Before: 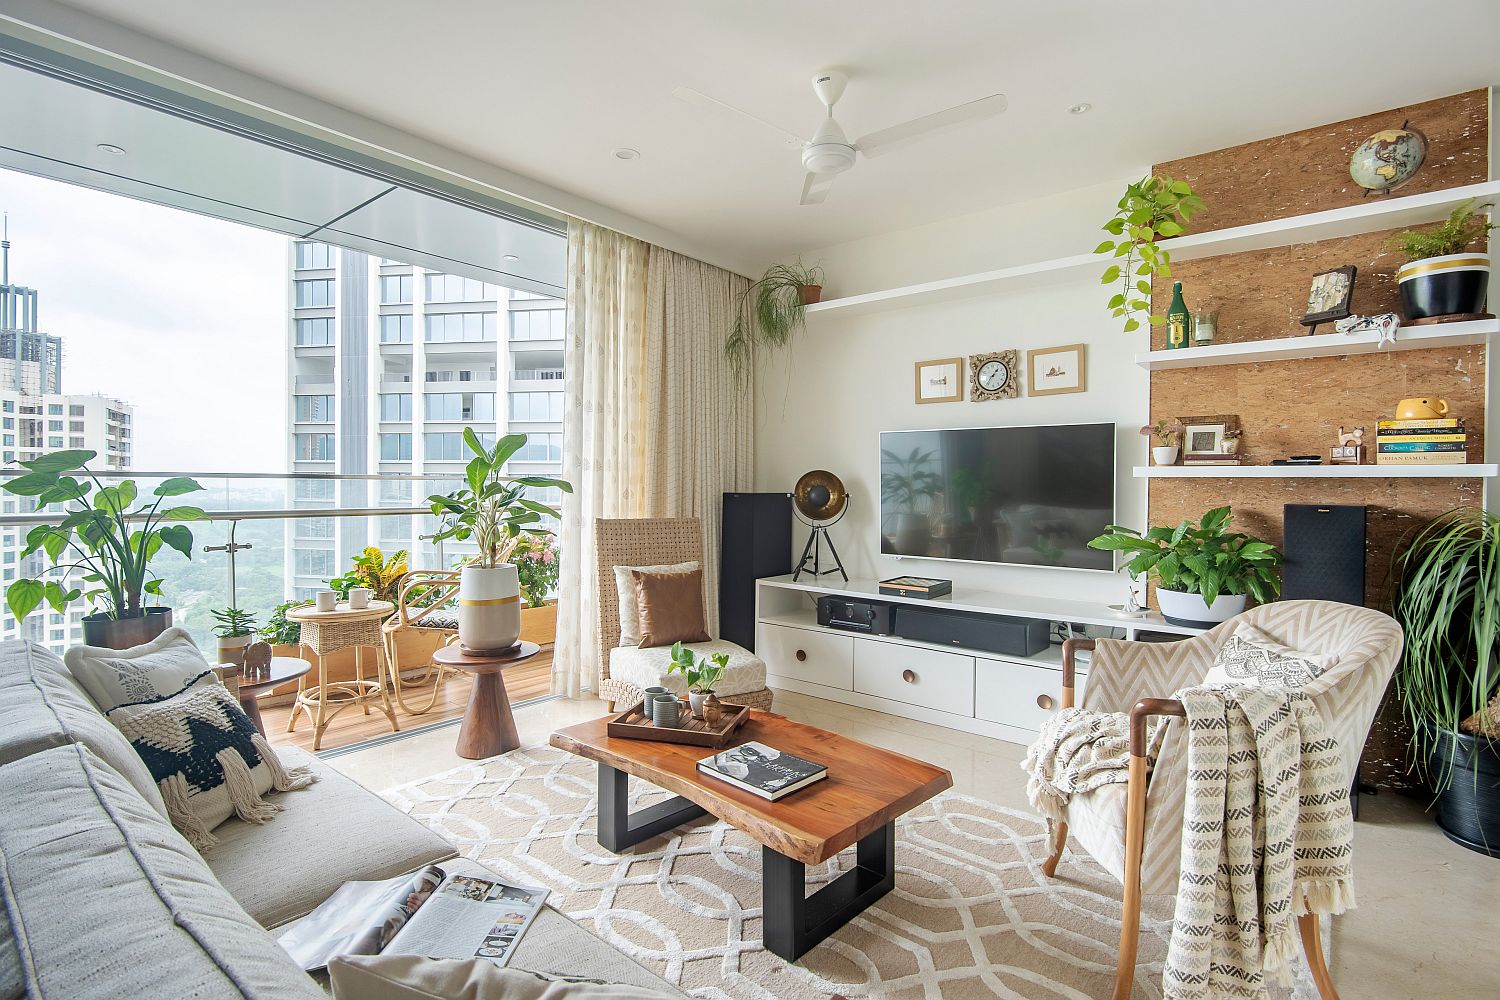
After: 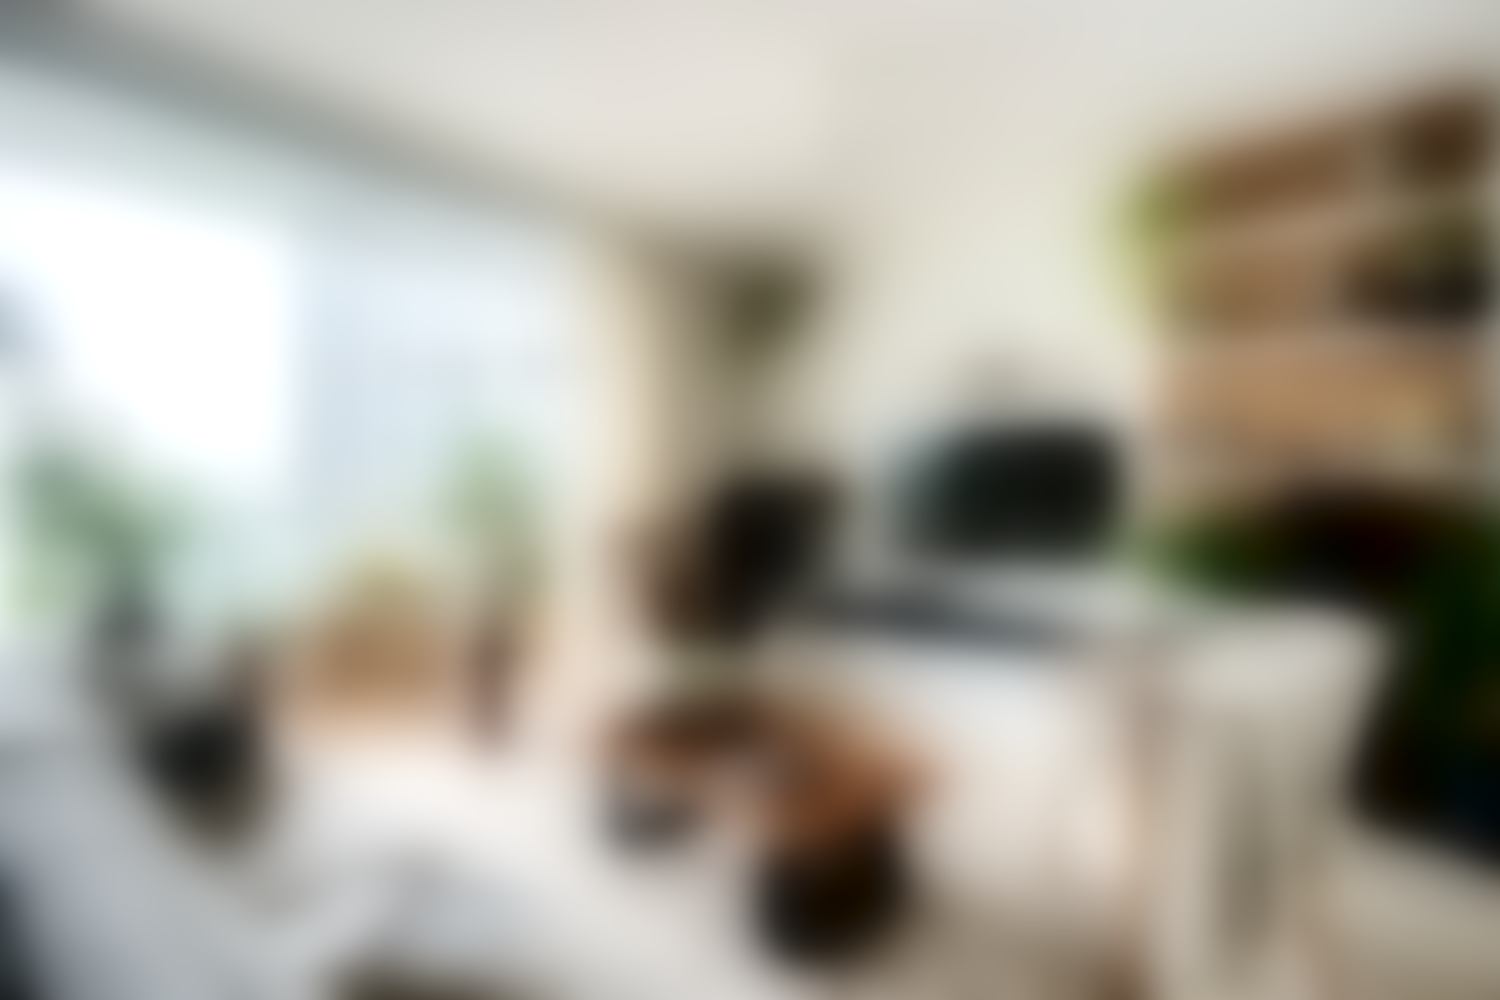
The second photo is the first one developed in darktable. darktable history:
local contrast: on, module defaults
lowpass: radius 31.92, contrast 1.72, brightness -0.98, saturation 0.94
exposure: exposure 0.161 EV, compensate highlight preservation false
